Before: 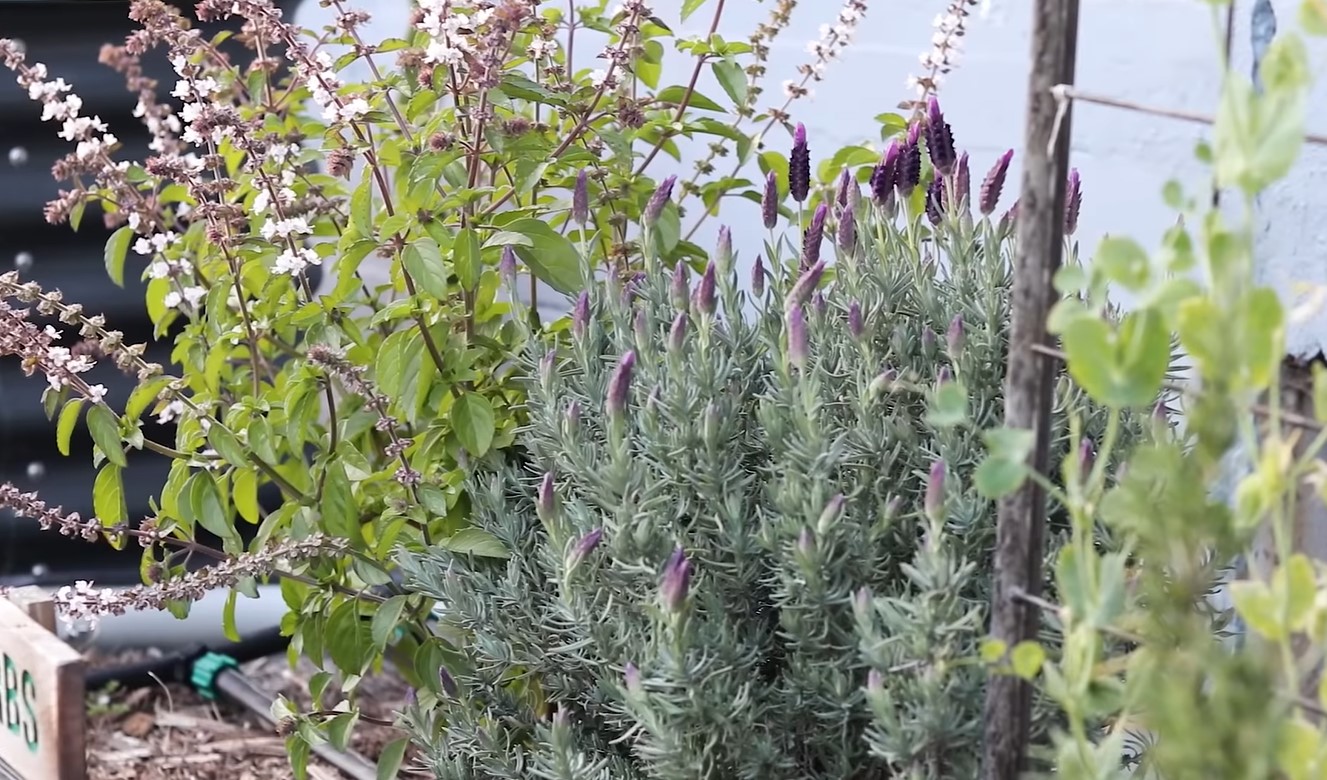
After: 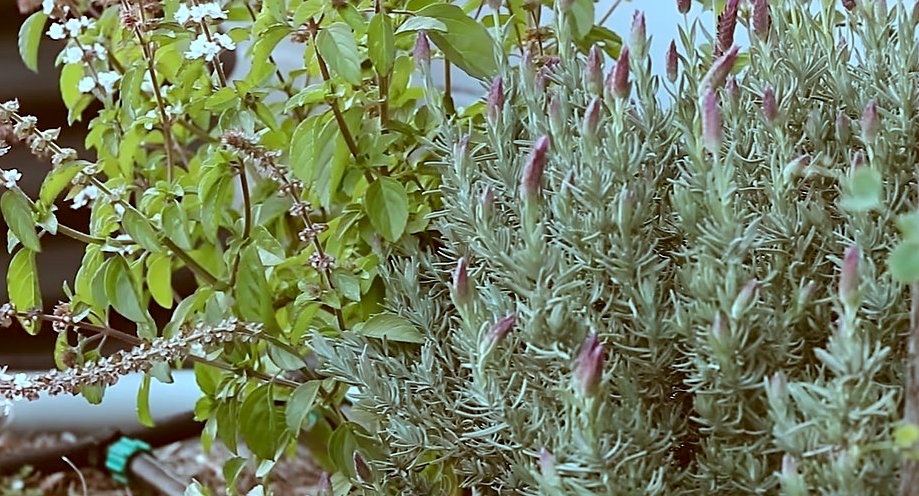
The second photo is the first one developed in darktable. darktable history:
color correction: highlights a* -14.62, highlights b* -16.22, shadows a* 10.12, shadows b* 29.4
crop: left 6.488%, top 27.668%, right 24.183%, bottom 8.656%
sharpen: on, module defaults
